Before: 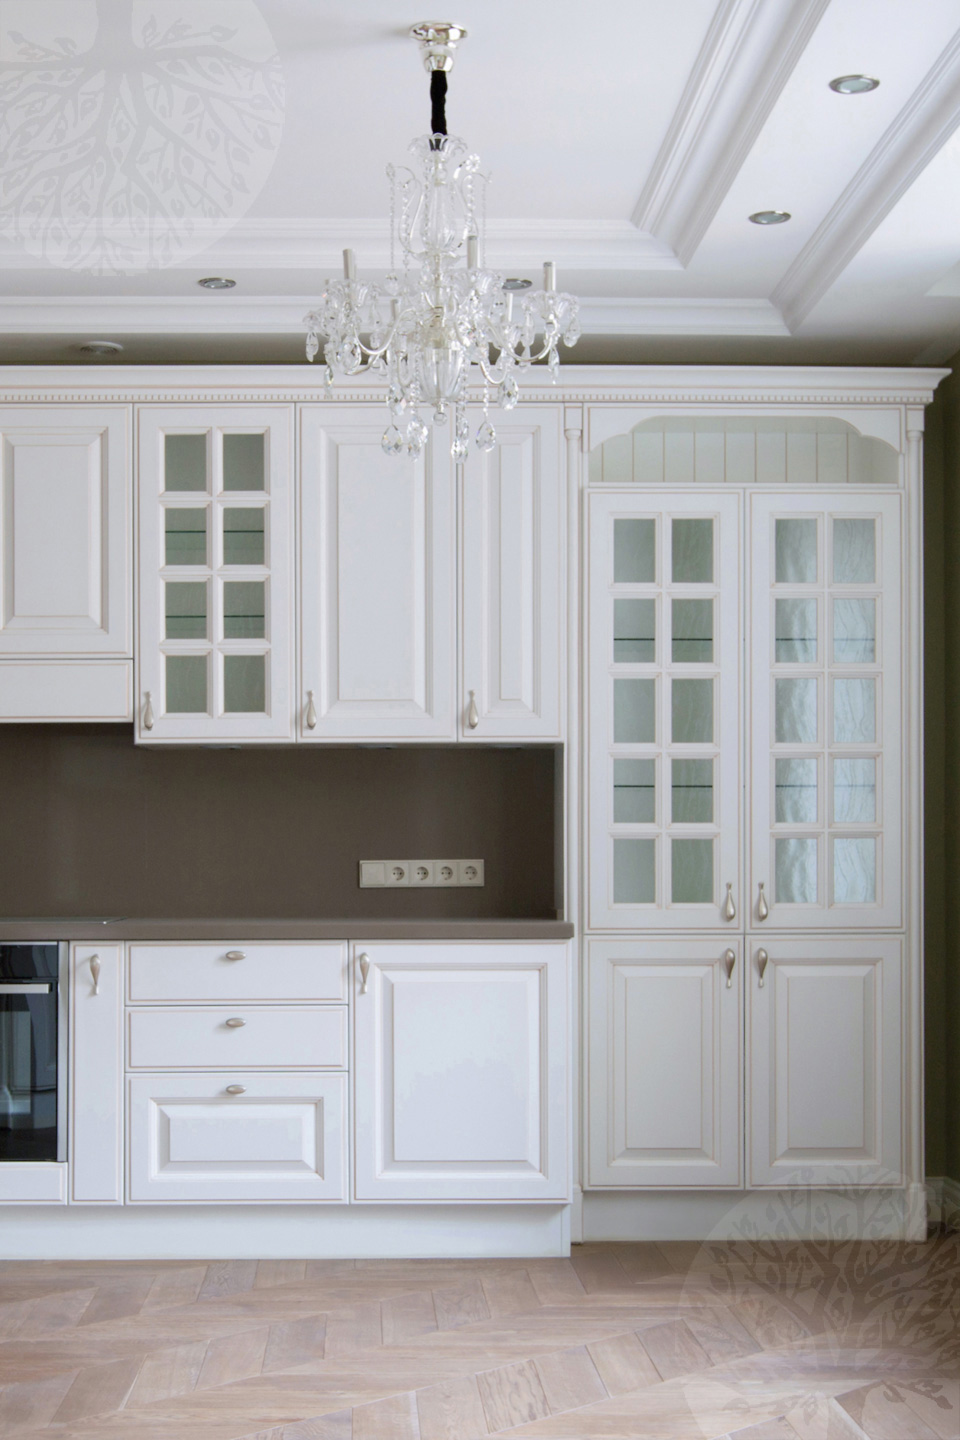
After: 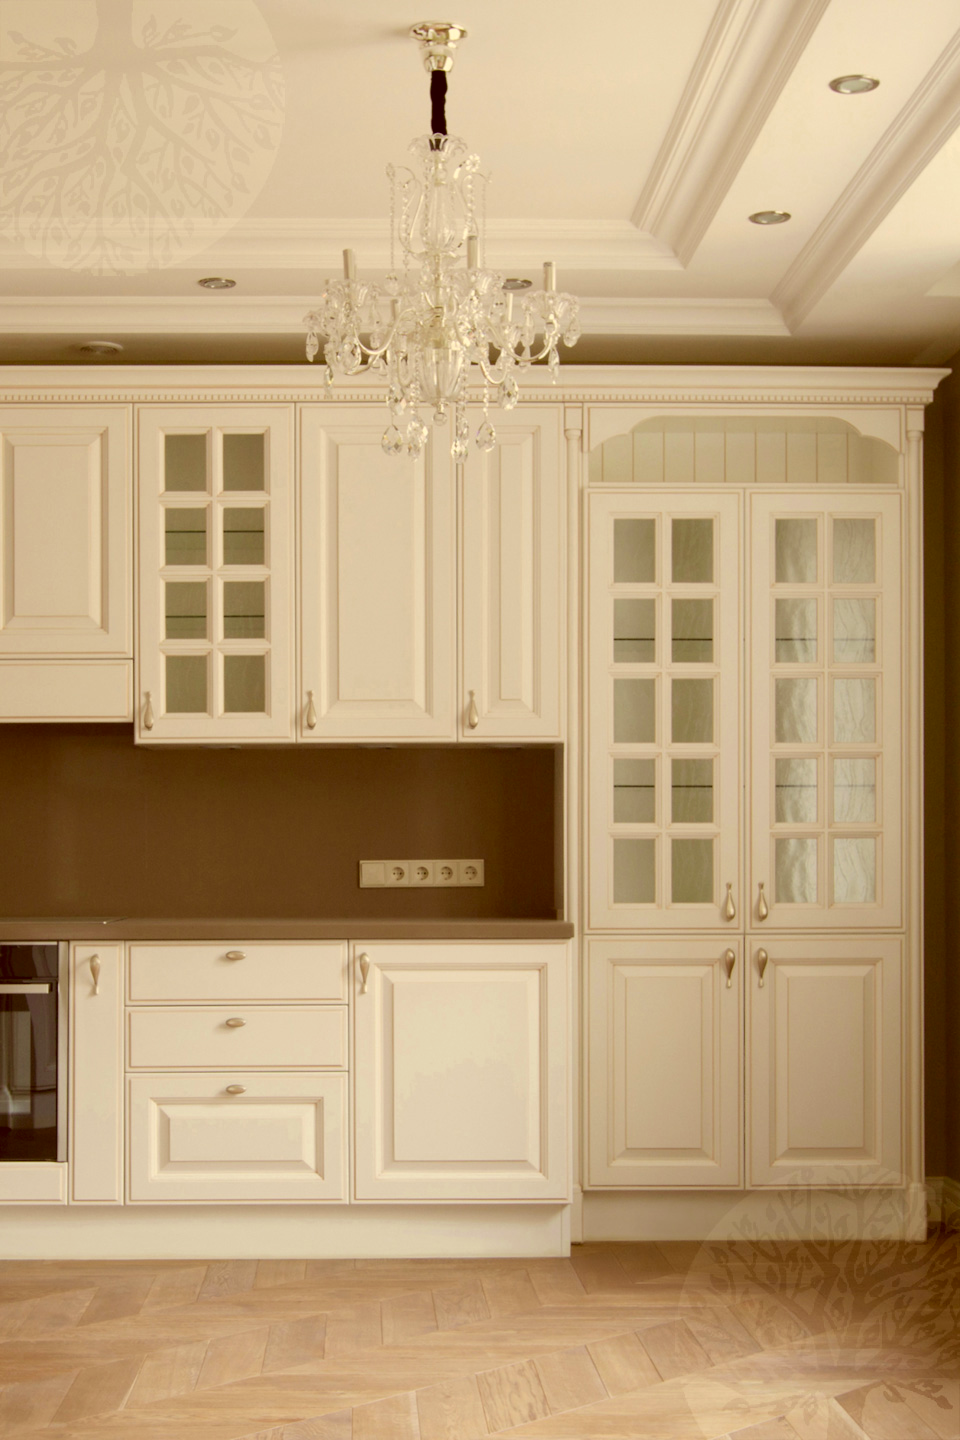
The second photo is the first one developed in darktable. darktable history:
exposure: exposure -0.064 EV, compensate highlight preservation false
color correction: highlights a* 1.12, highlights b* 24.26, shadows a* 15.58, shadows b* 24.26
